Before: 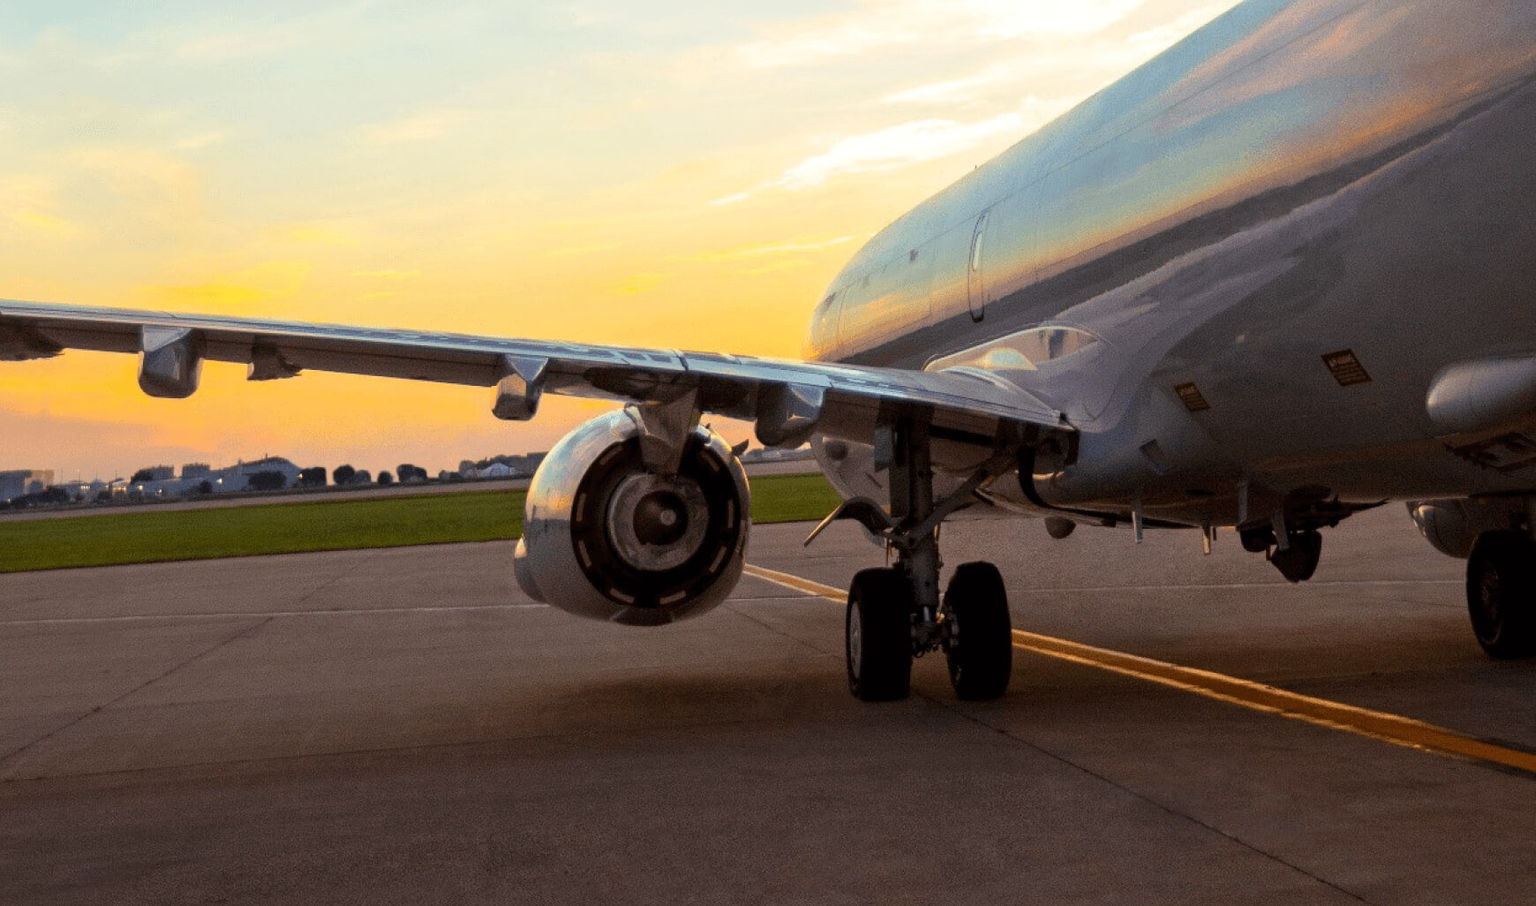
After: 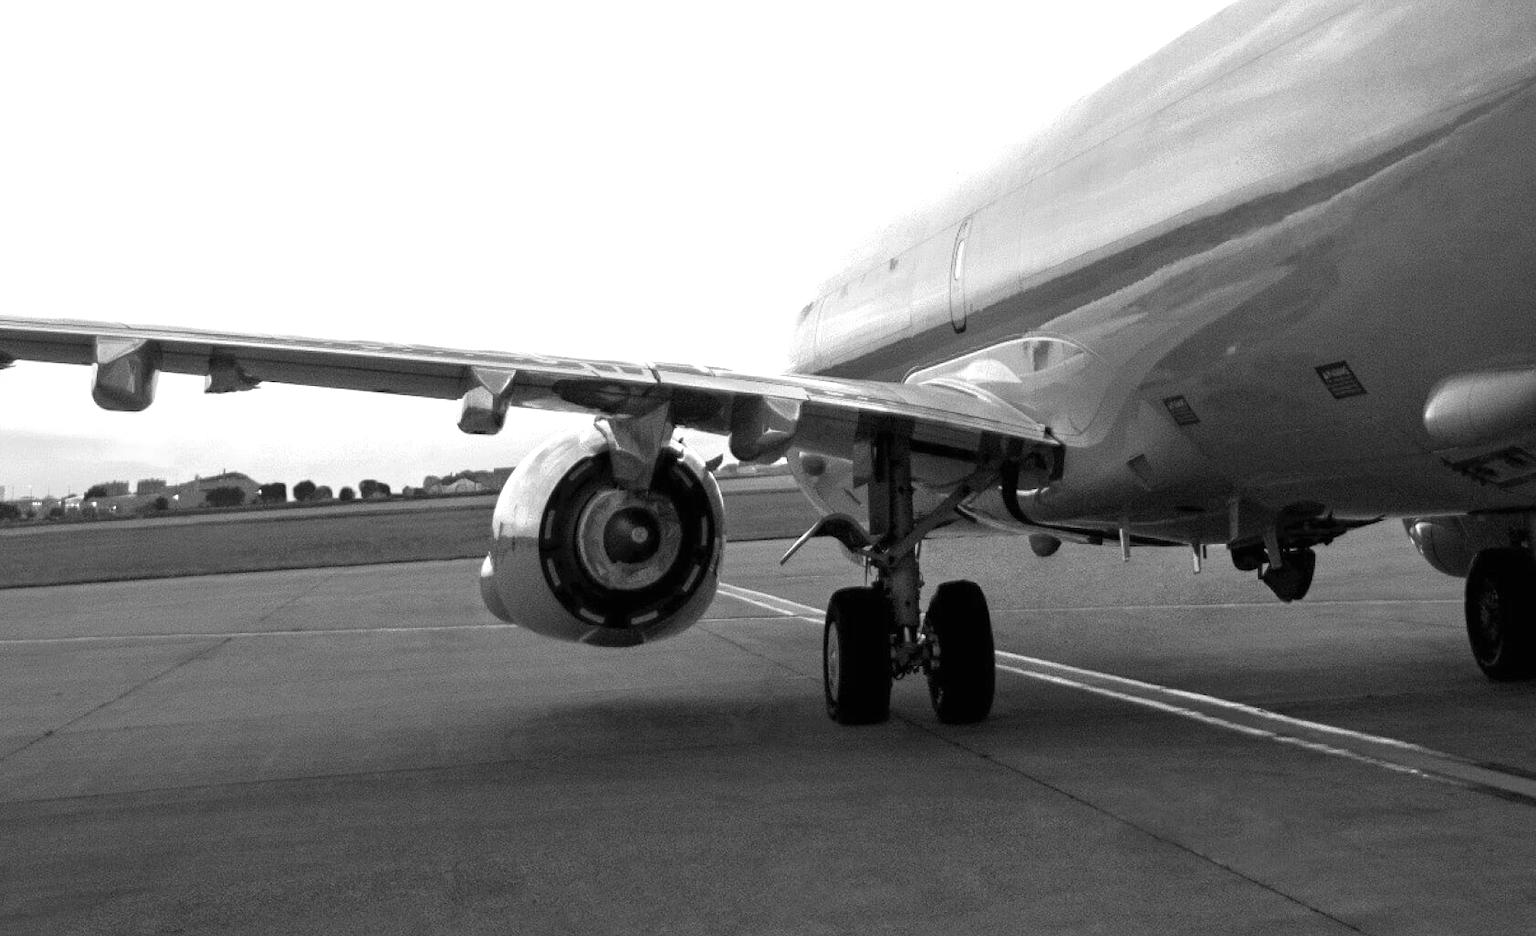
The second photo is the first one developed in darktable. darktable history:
crop and rotate: left 3.238%
exposure: black level correction 0, exposure 0.9 EV, compensate exposure bias true, compensate highlight preservation false
monochrome: a -6.99, b 35.61, size 1.4
